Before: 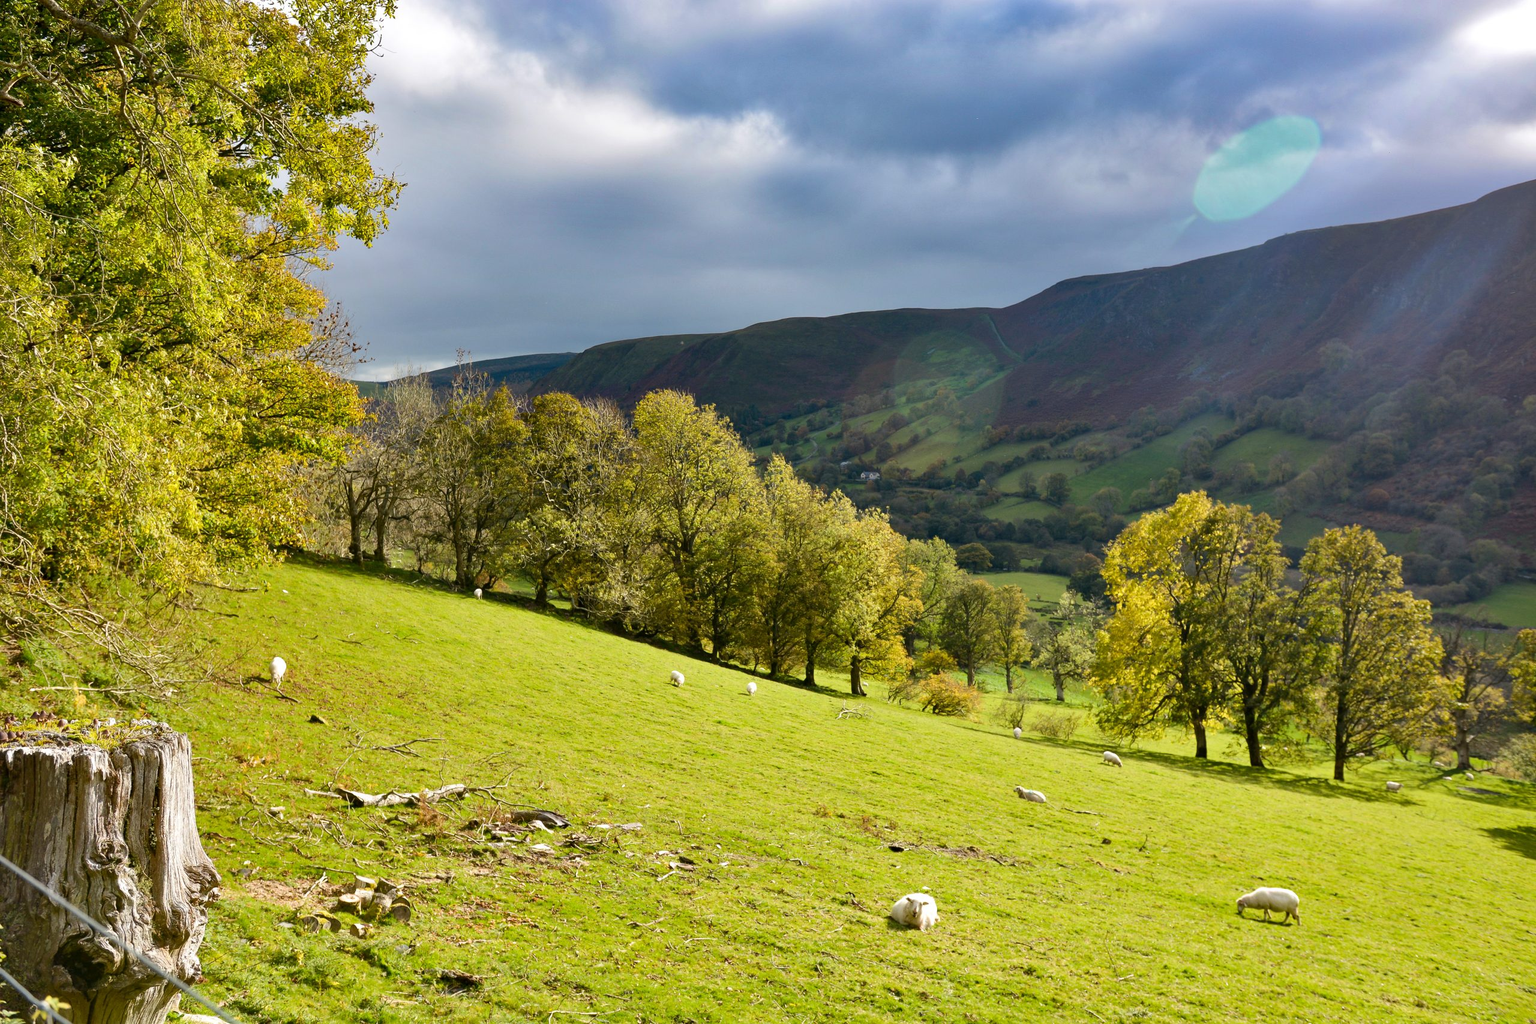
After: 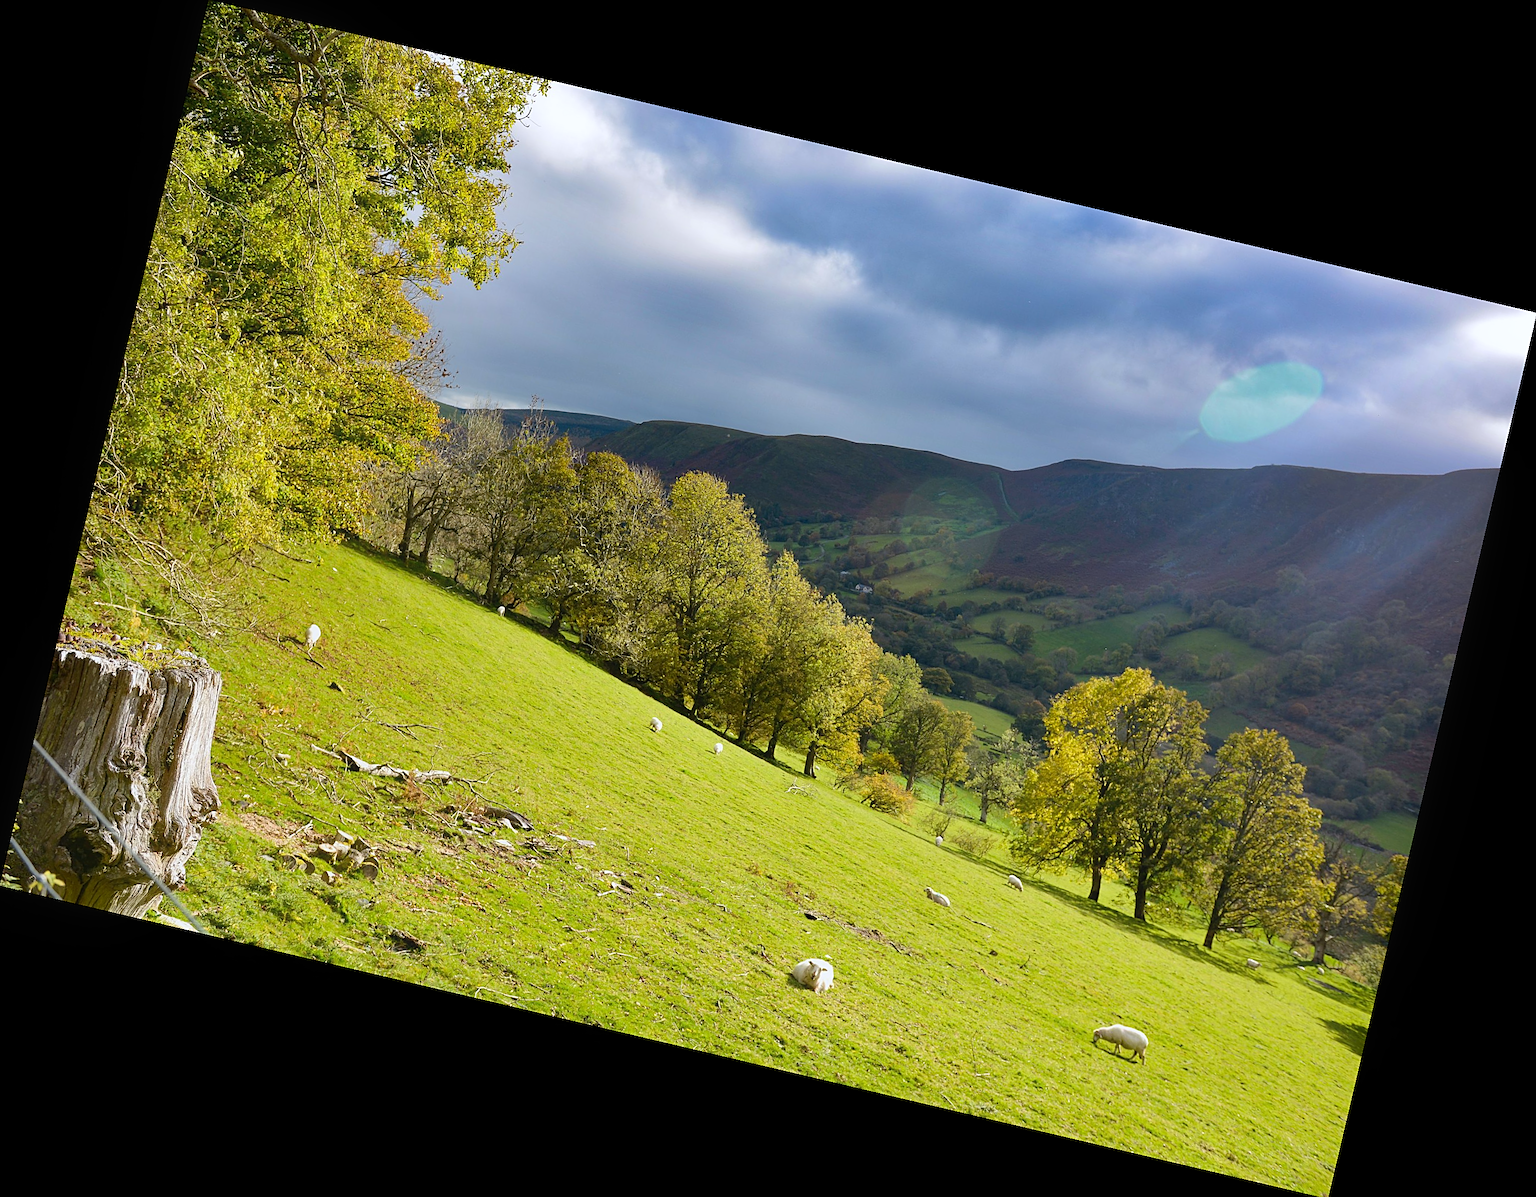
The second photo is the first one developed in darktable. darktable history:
white balance: red 0.98, blue 1.034
sharpen: on, module defaults
contrast equalizer: y [[0.5, 0.488, 0.462, 0.461, 0.491, 0.5], [0.5 ×6], [0.5 ×6], [0 ×6], [0 ×6]]
rotate and perspective: rotation 13.27°, automatic cropping off
